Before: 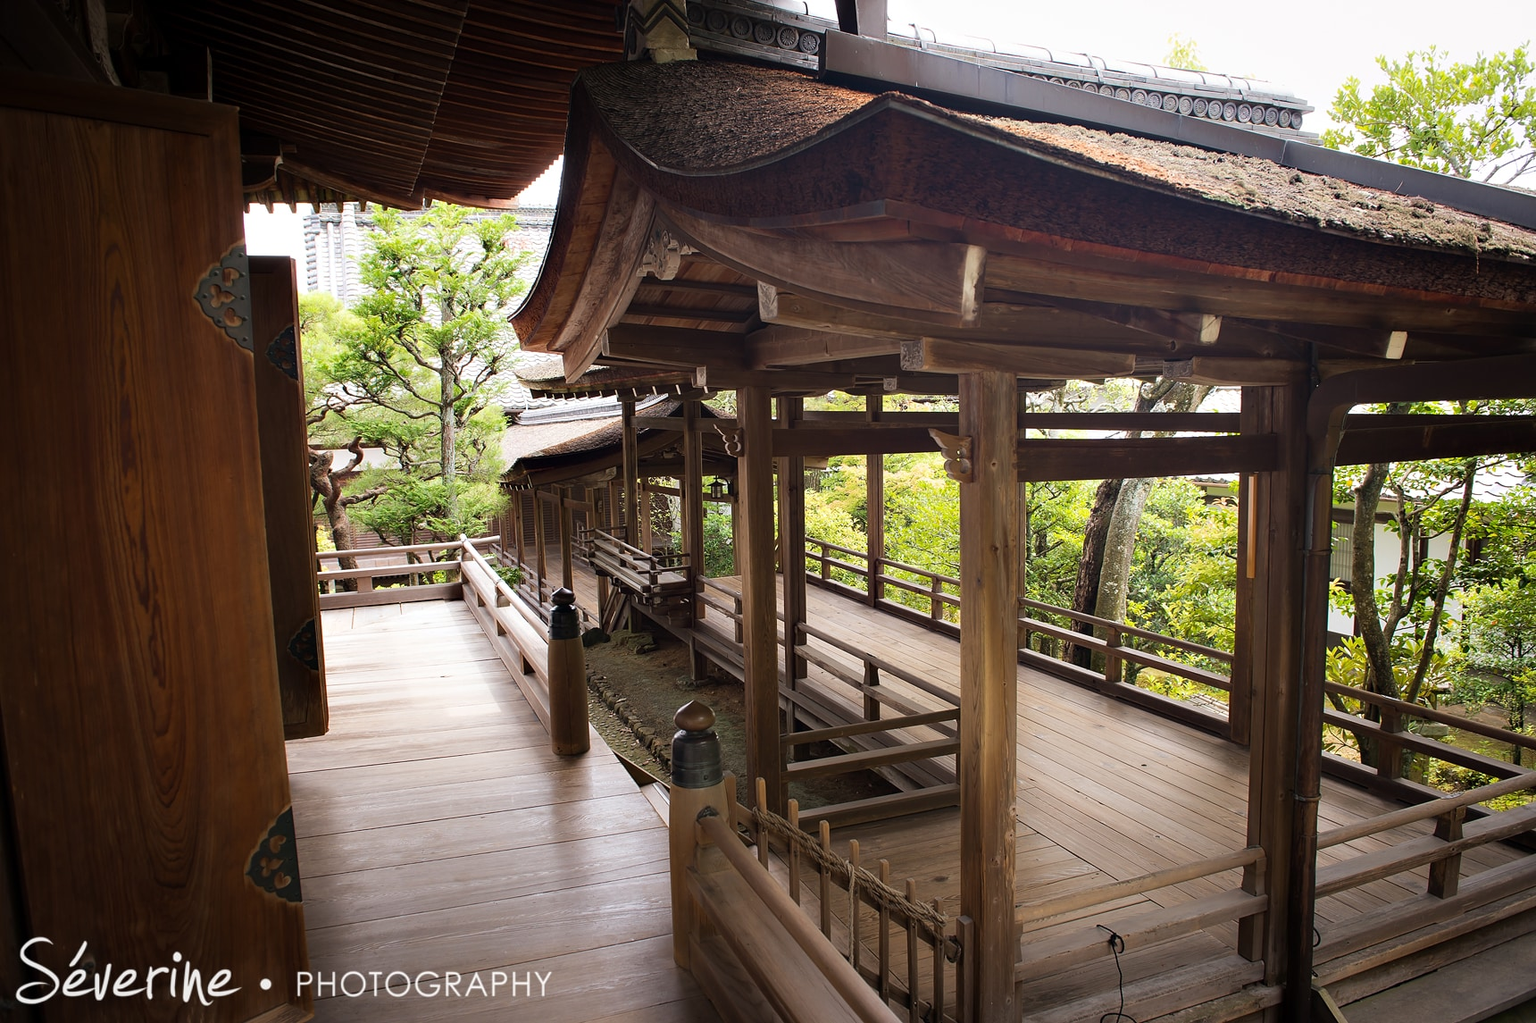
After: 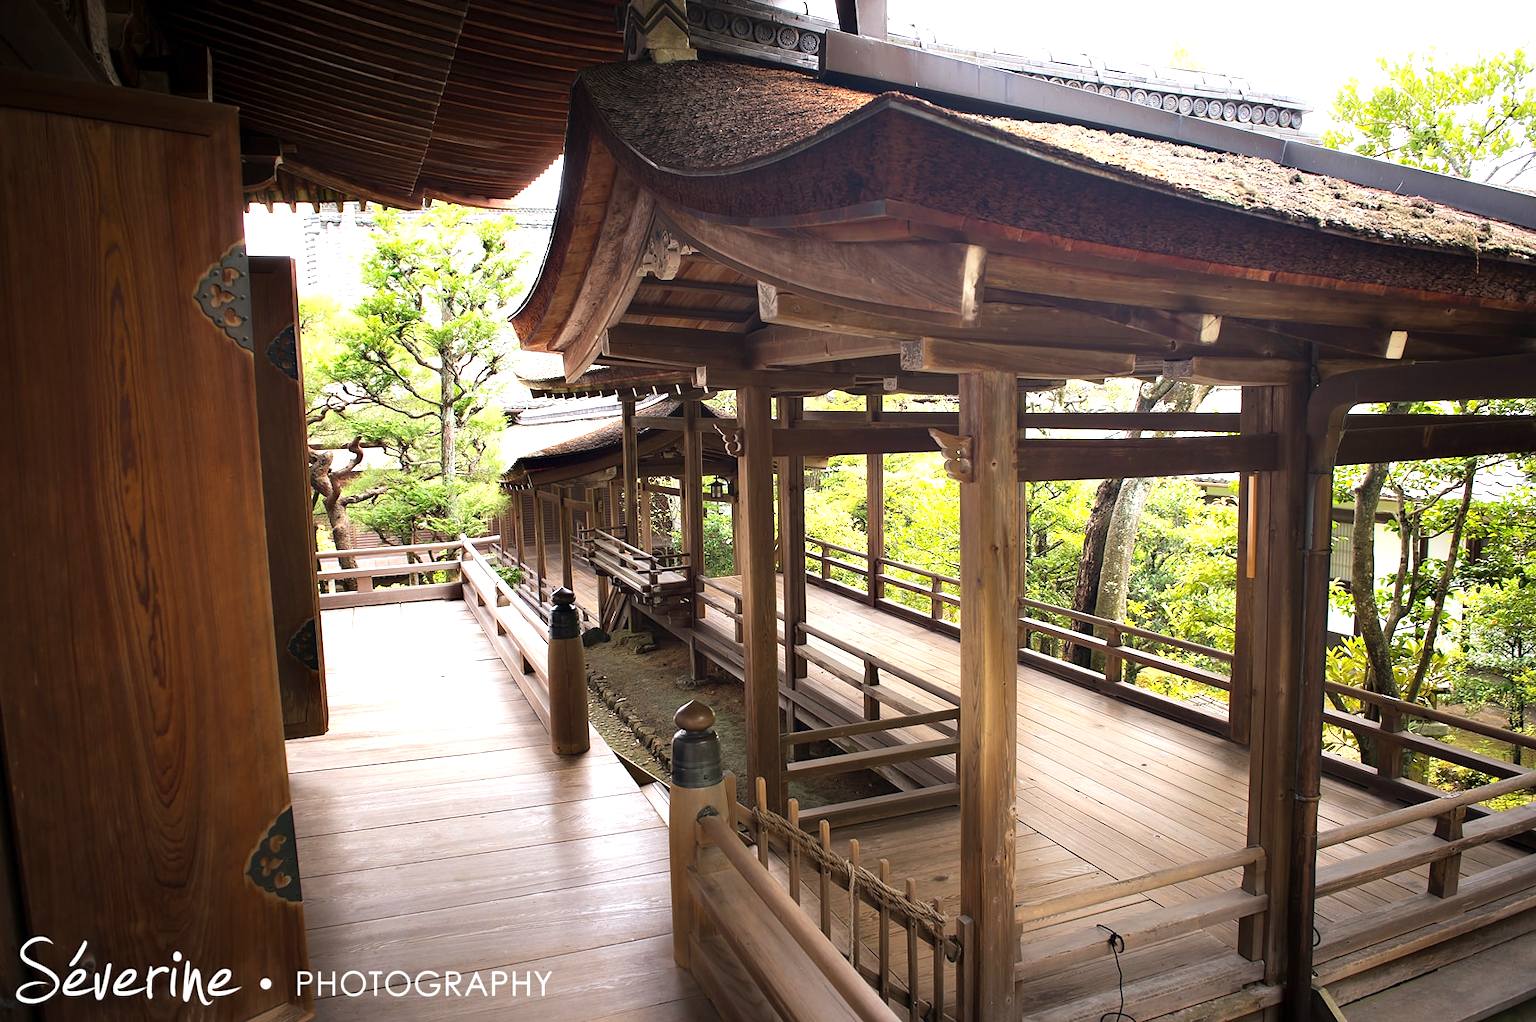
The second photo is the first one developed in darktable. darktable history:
exposure: exposure 0.769 EV, compensate highlight preservation false
